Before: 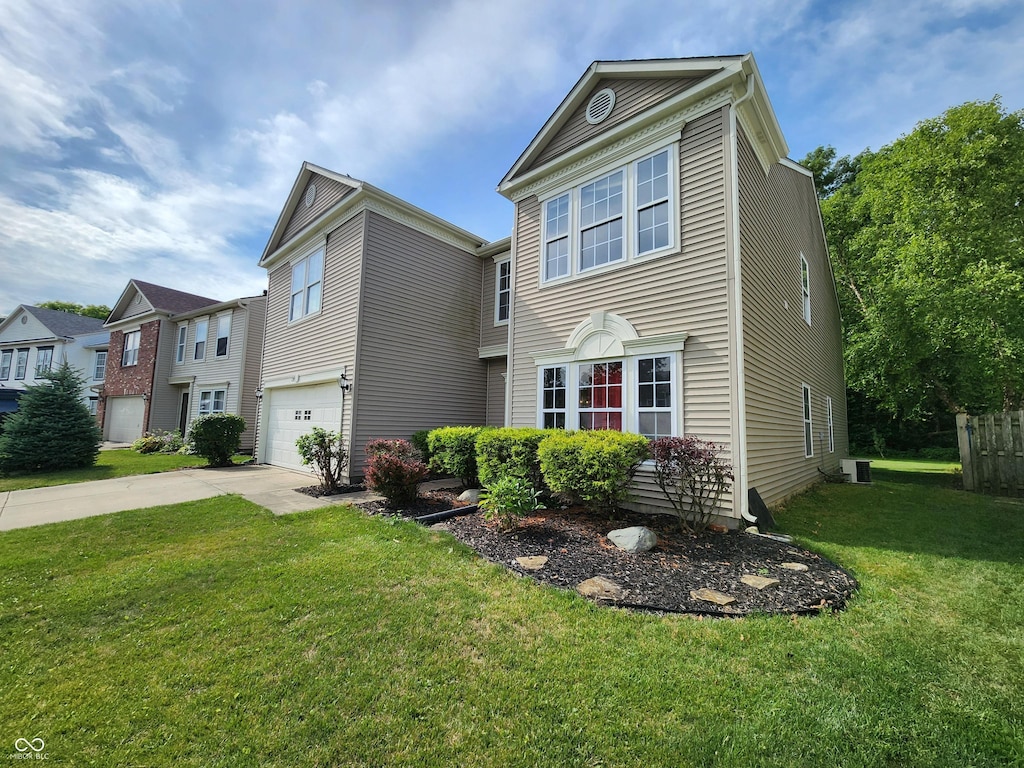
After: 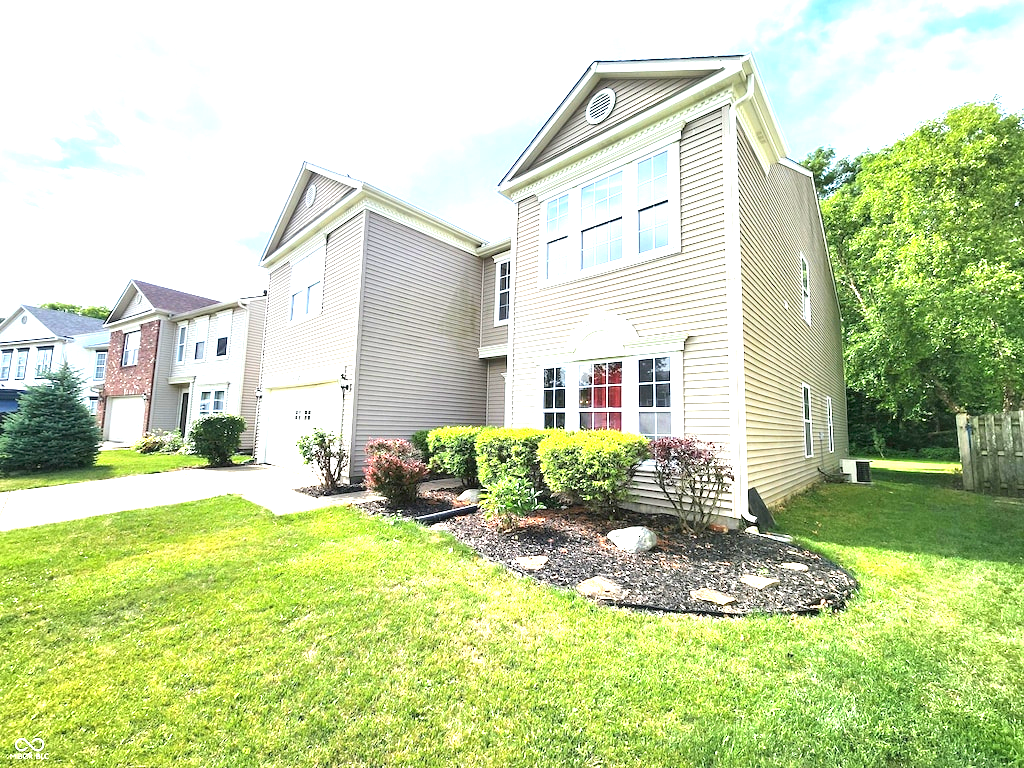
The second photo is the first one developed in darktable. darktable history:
exposure: exposure 1.995 EV, compensate exposure bias true, compensate highlight preservation false
